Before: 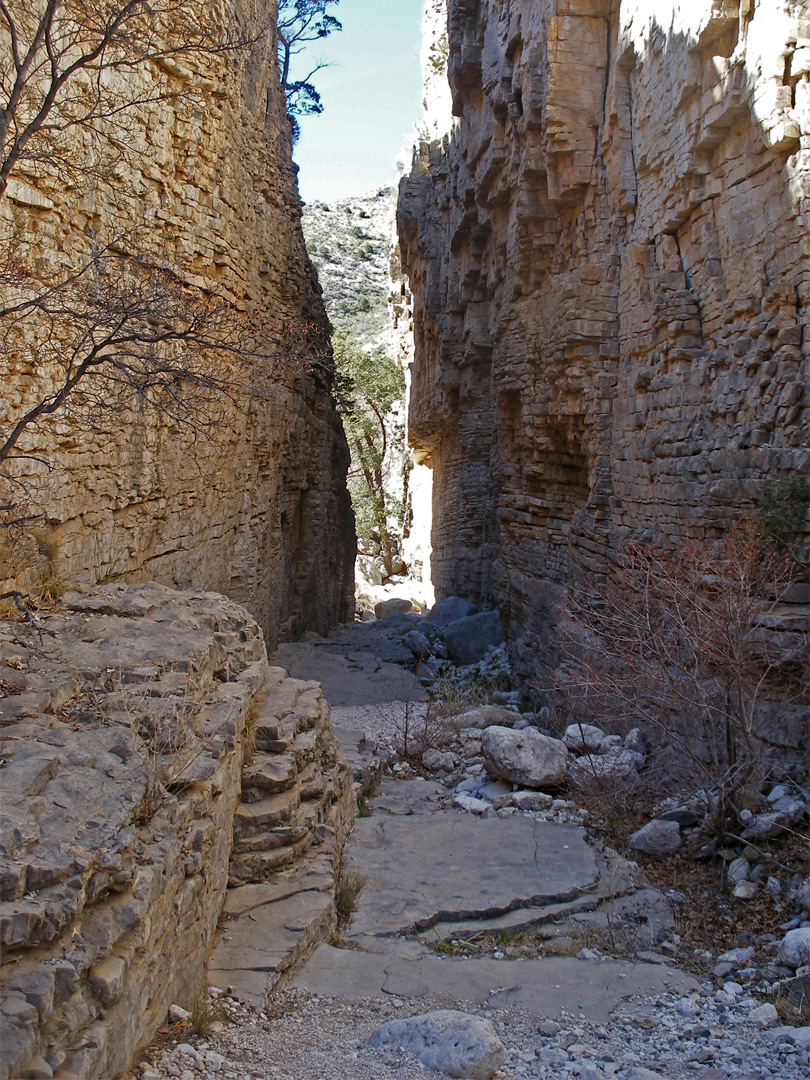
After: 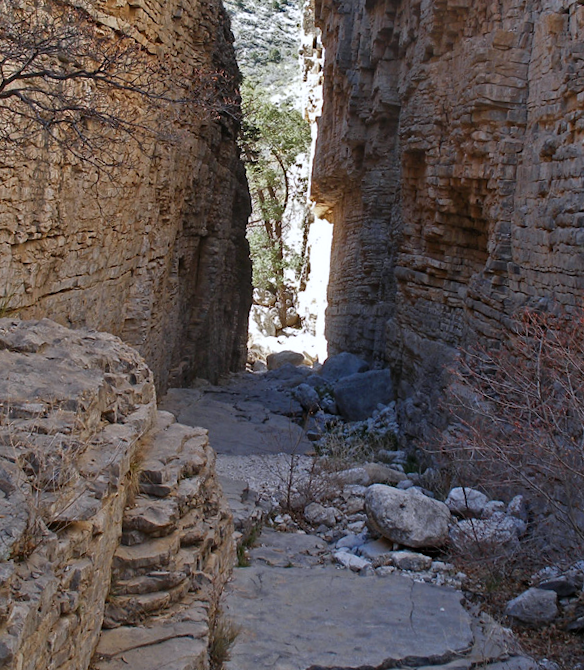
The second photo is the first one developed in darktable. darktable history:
color correction: highlights a* -0.149, highlights b* -5.65, shadows a* -0.136, shadows b* -0.09
crop and rotate: angle -3.62°, left 9.913%, top 20.697%, right 12.049%, bottom 12.098%
